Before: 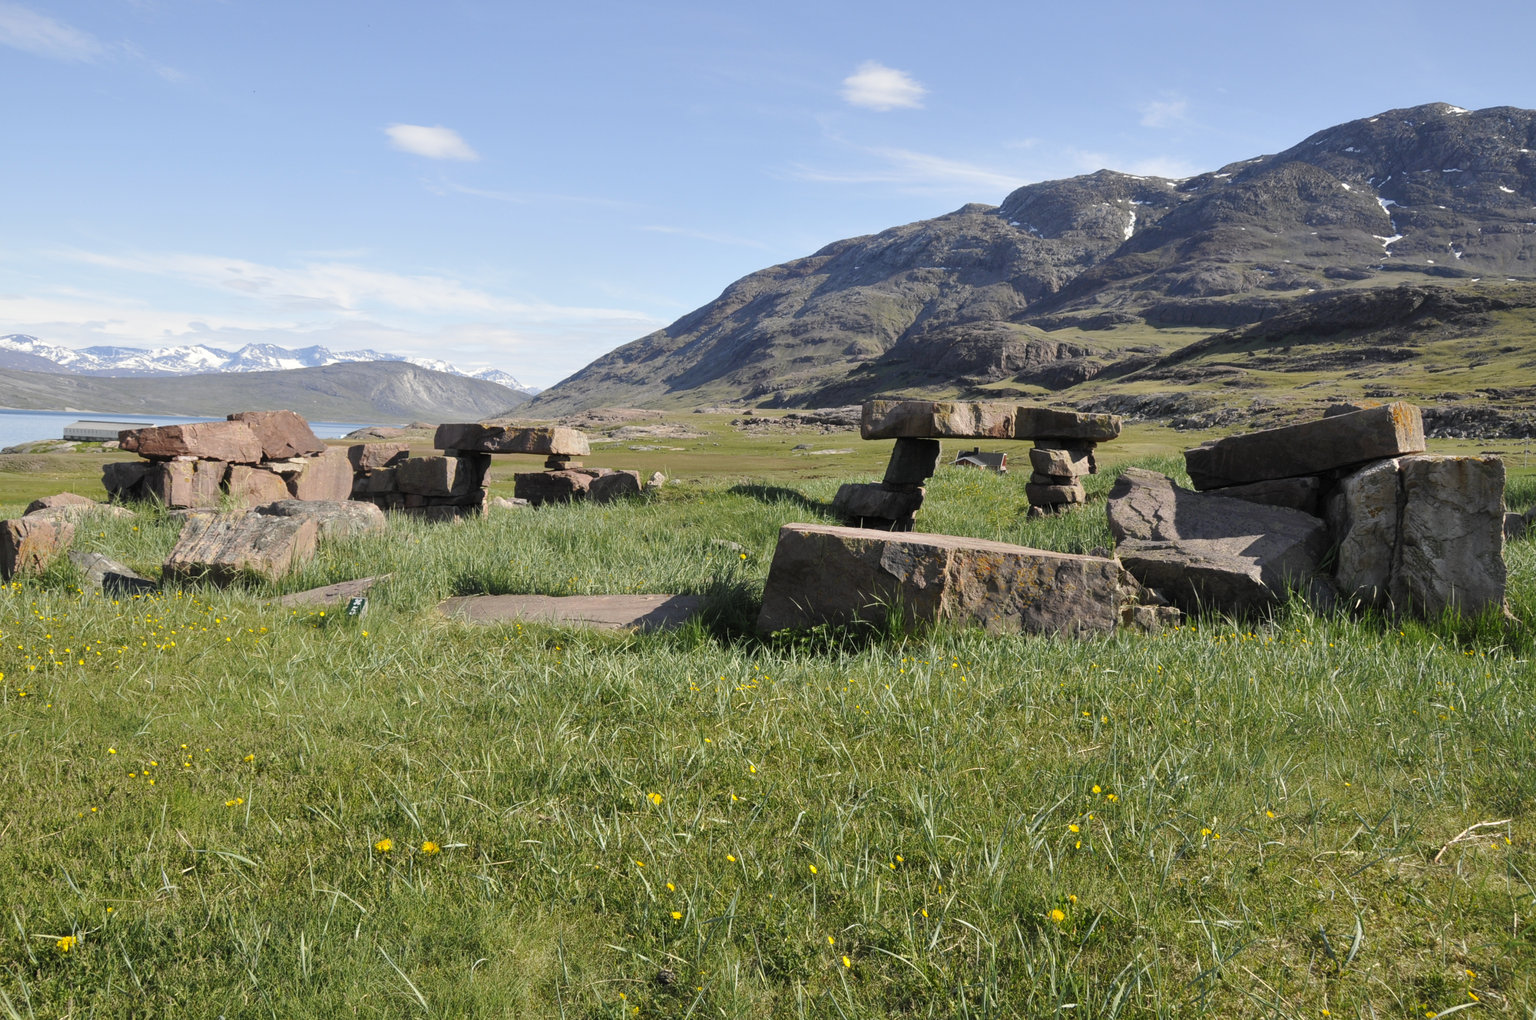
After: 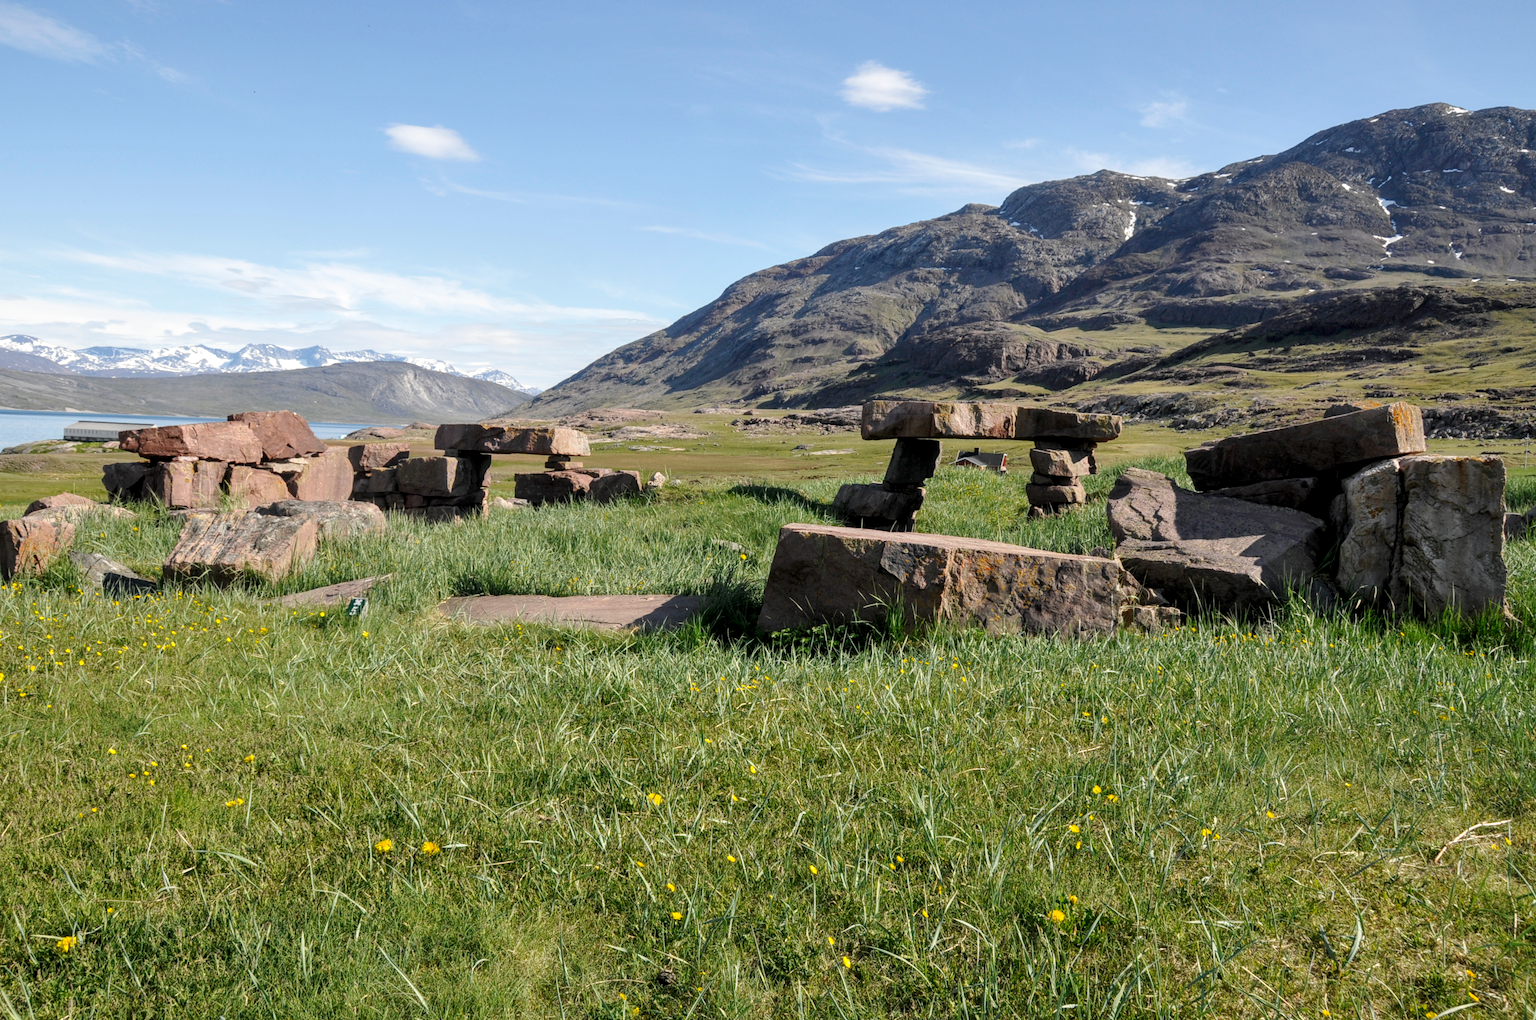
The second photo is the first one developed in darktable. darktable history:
local contrast: detail 130%
base curve: preserve colors none
